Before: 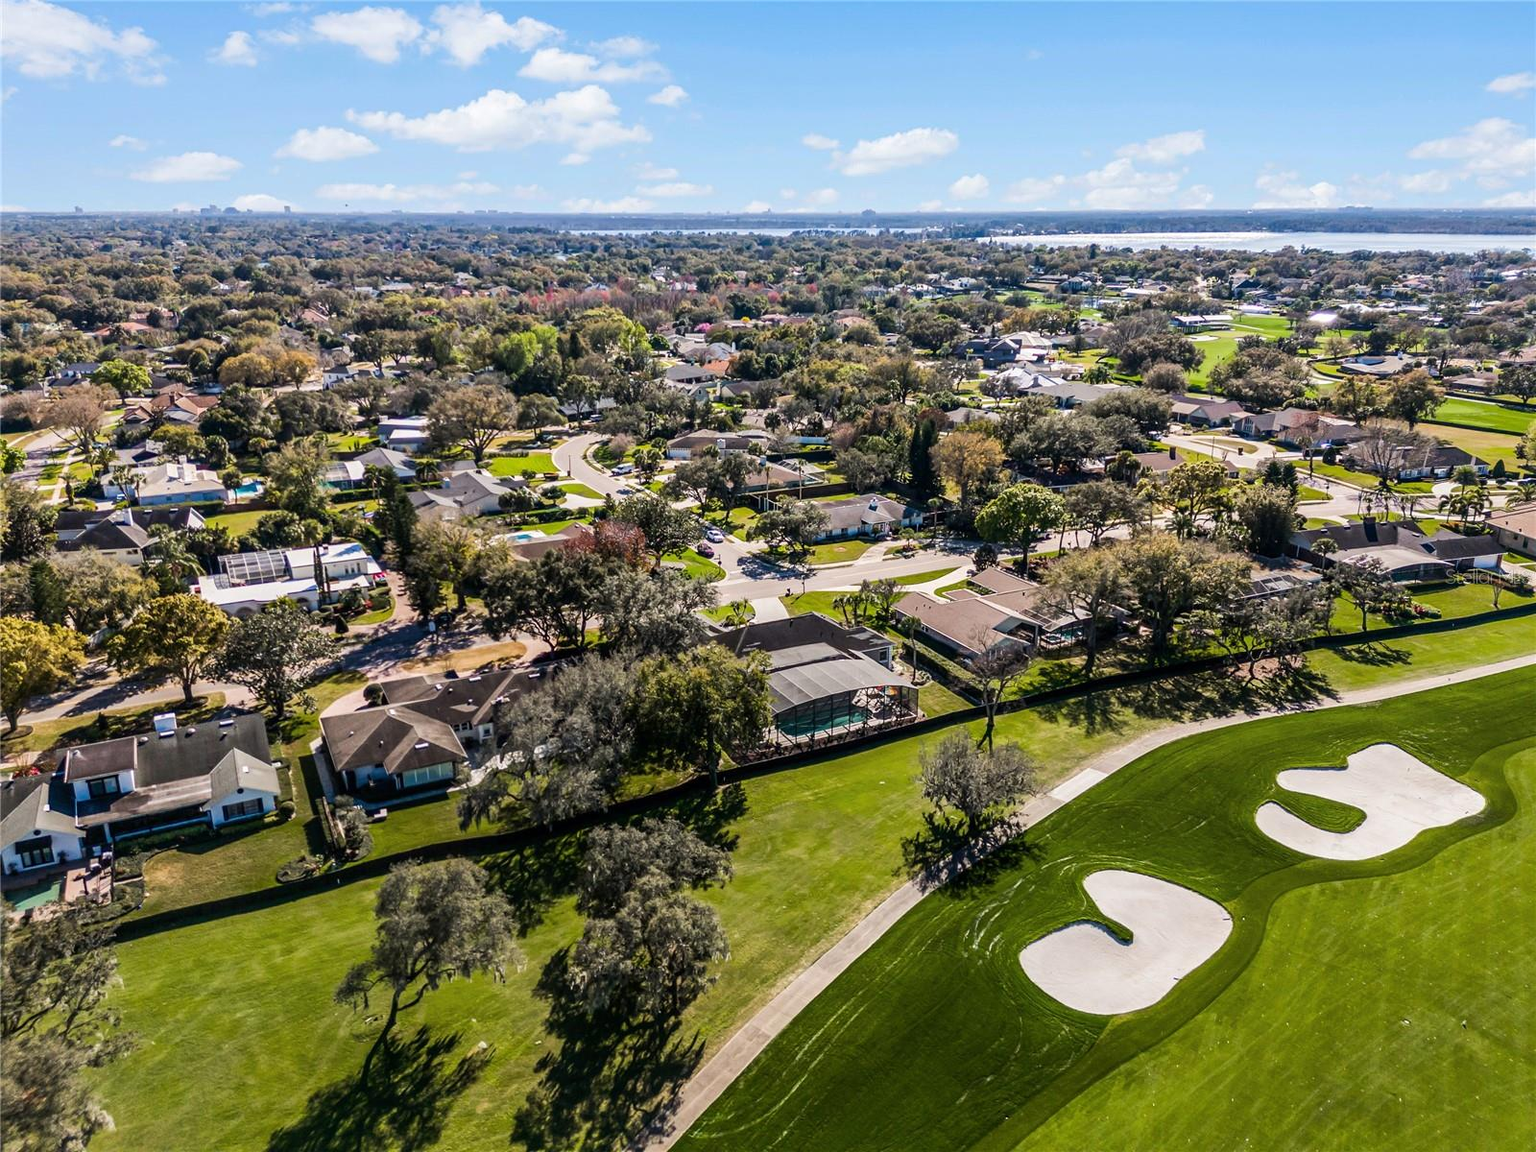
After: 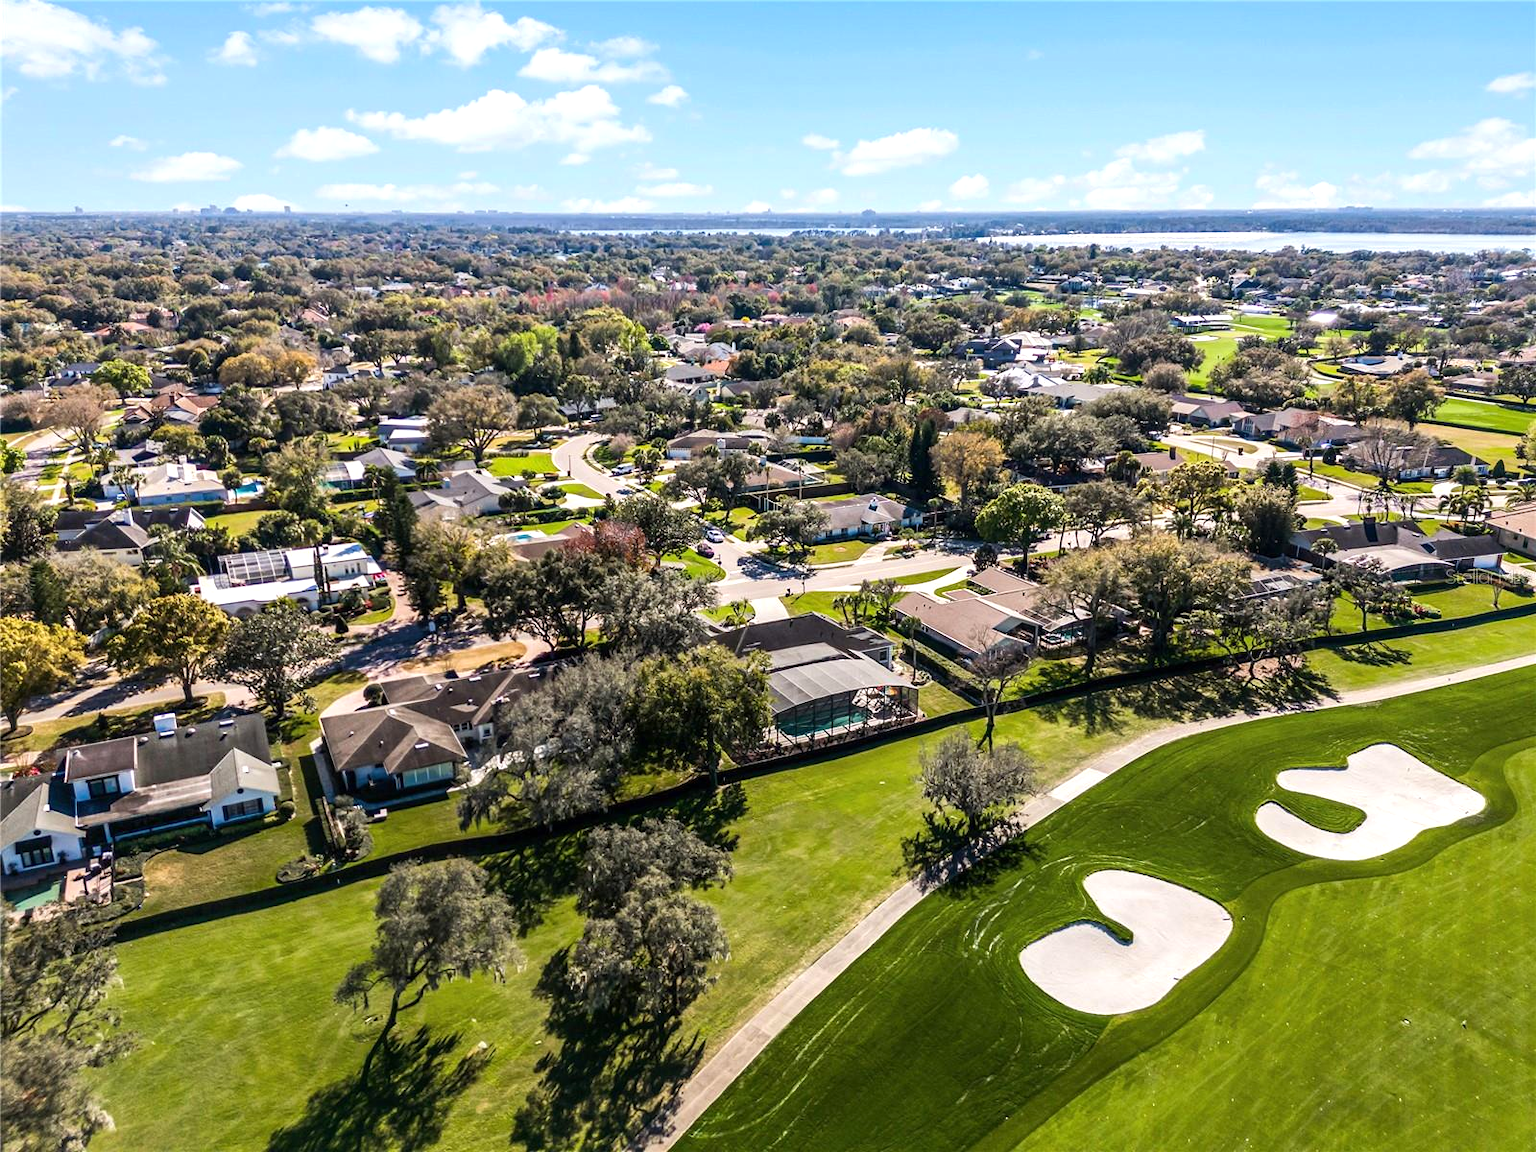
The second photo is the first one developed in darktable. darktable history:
exposure: exposure 0.378 EV, compensate highlight preservation false
